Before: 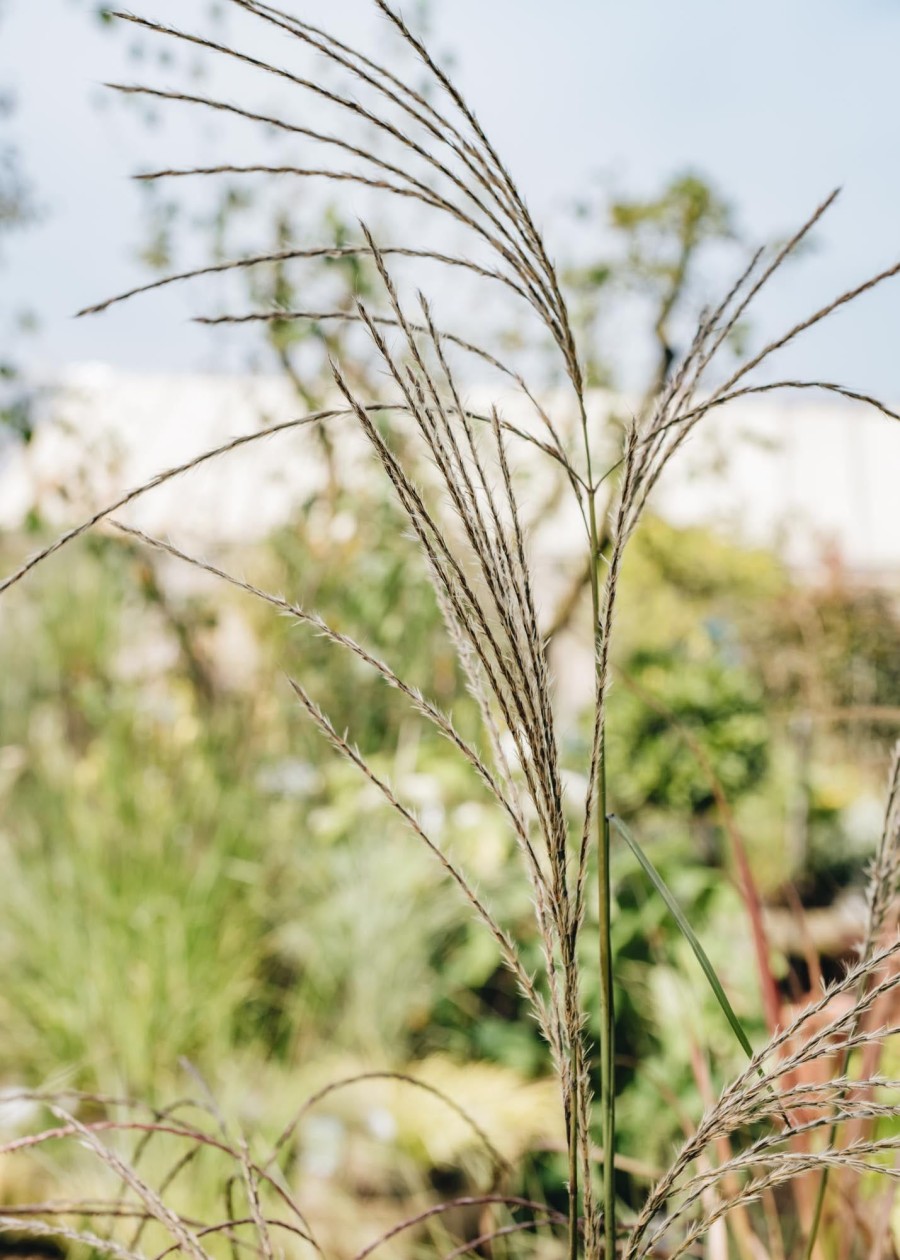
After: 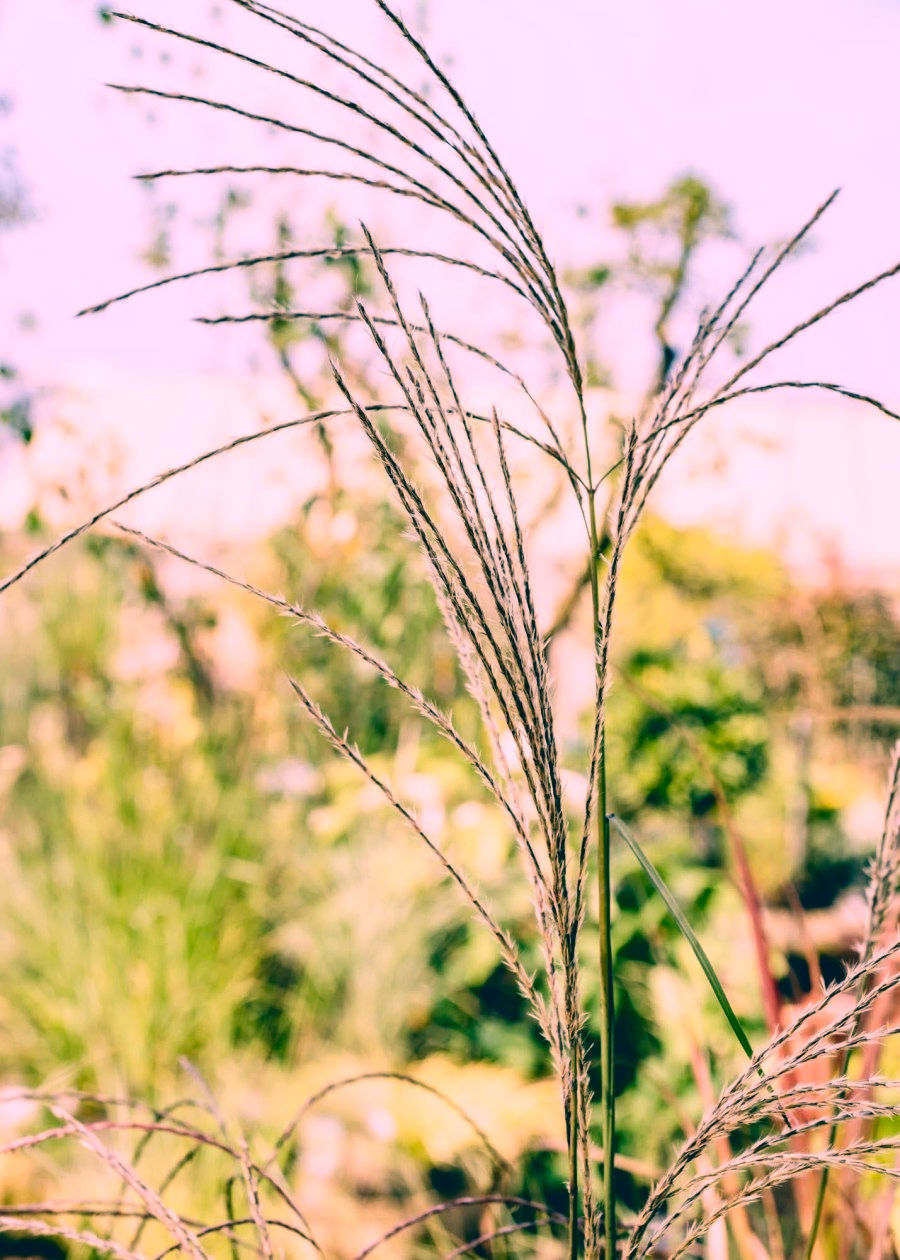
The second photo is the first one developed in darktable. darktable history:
color correction: highlights a* 17.03, highlights b* 0.205, shadows a* -15.38, shadows b* -14.56, saturation 1.5
contrast brightness saturation: contrast 0.22
